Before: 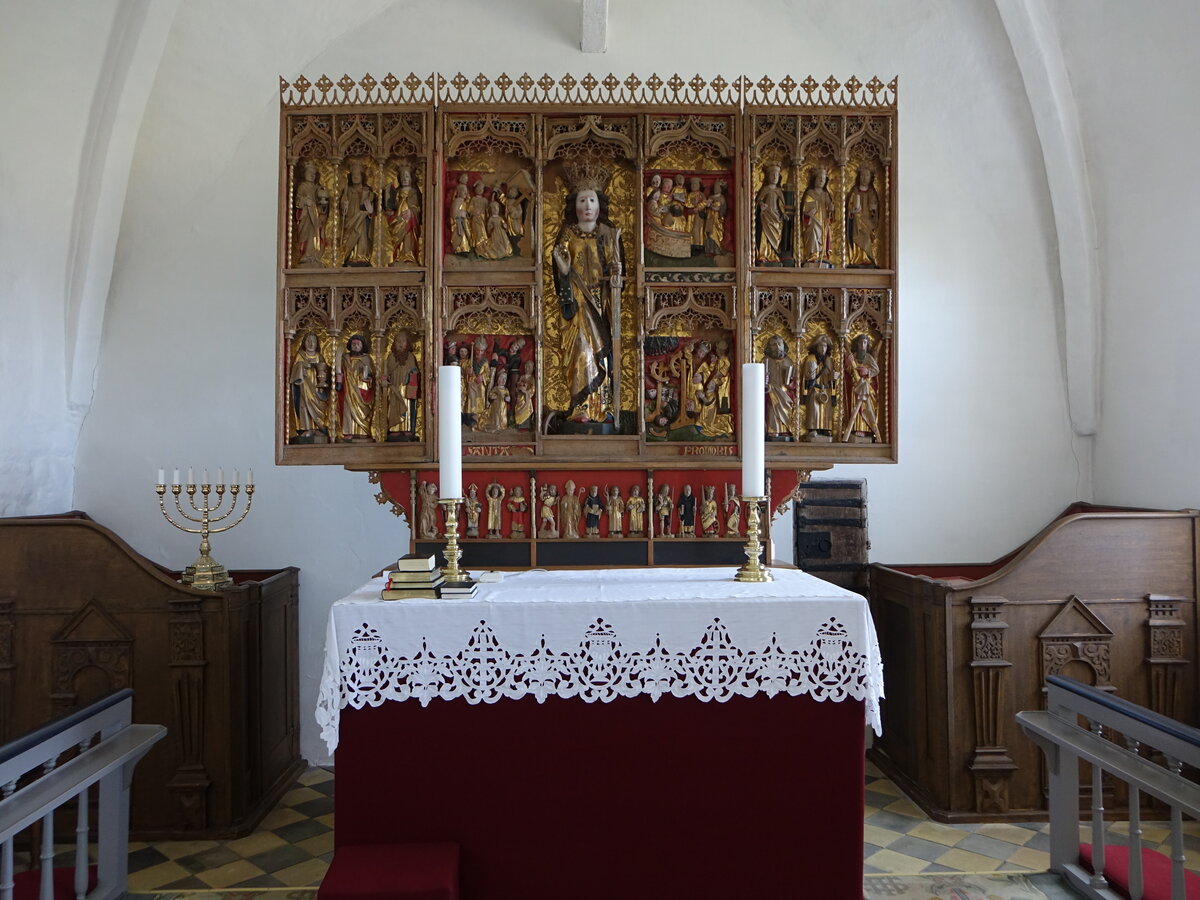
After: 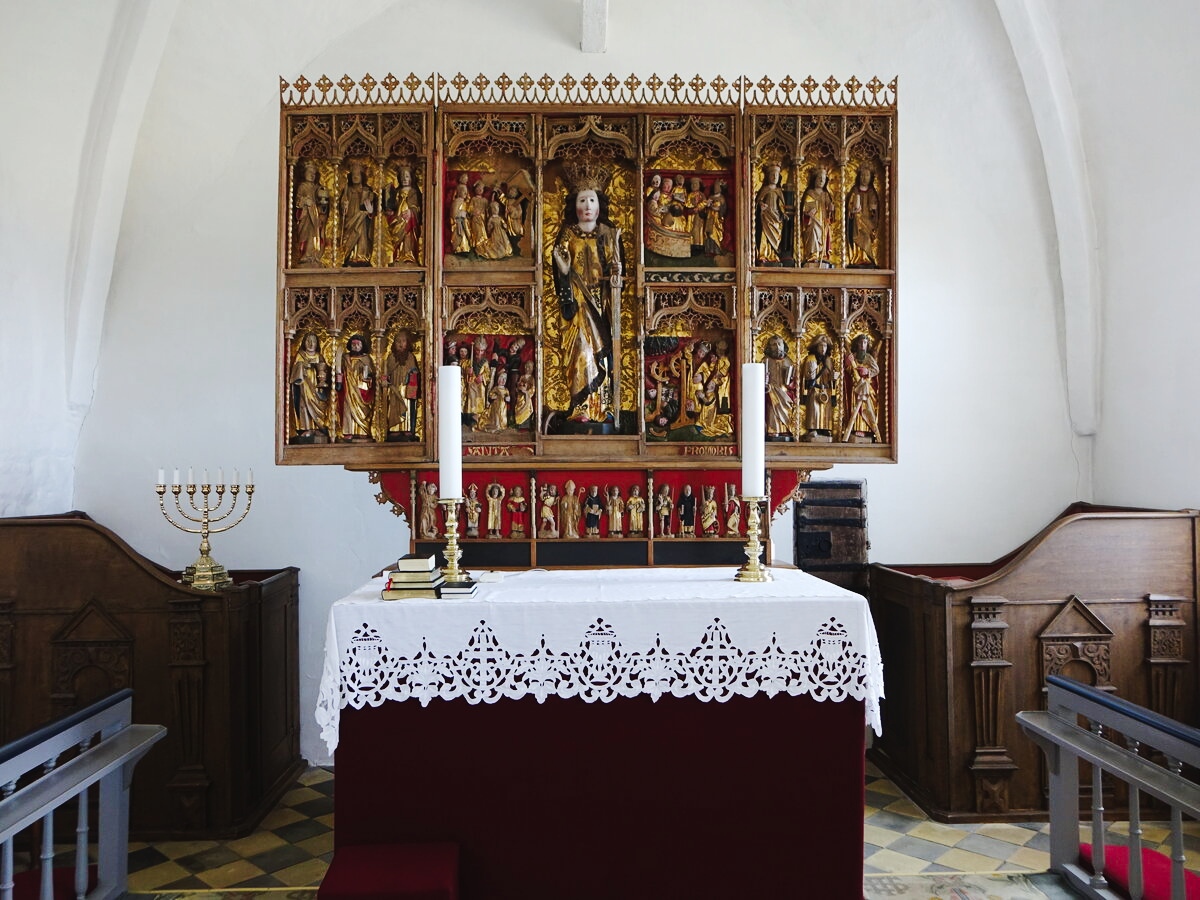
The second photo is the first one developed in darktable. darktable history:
tone curve: curves: ch0 [(0, 0.023) (0.103, 0.087) (0.277, 0.28) (0.438, 0.547) (0.546, 0.678) (0.735, 0.843) (0.994, 1)]; ch1 [(0, 0) (0.371, 0.261) (0.465, 0.42) (0.488, 0.477) (0.512, 0.513) (0.542, 0.581) (0.574, 0.647) (0.636, 0.747) (1, 1)]; ch2 [(0, 0) (0.369, 0.388) (0.449, 0.431) (0.478, 0.471) (0.516, 0.517) (0.575, 0.642) (0.649, 0.726) (1, 1)], preserve colors none
